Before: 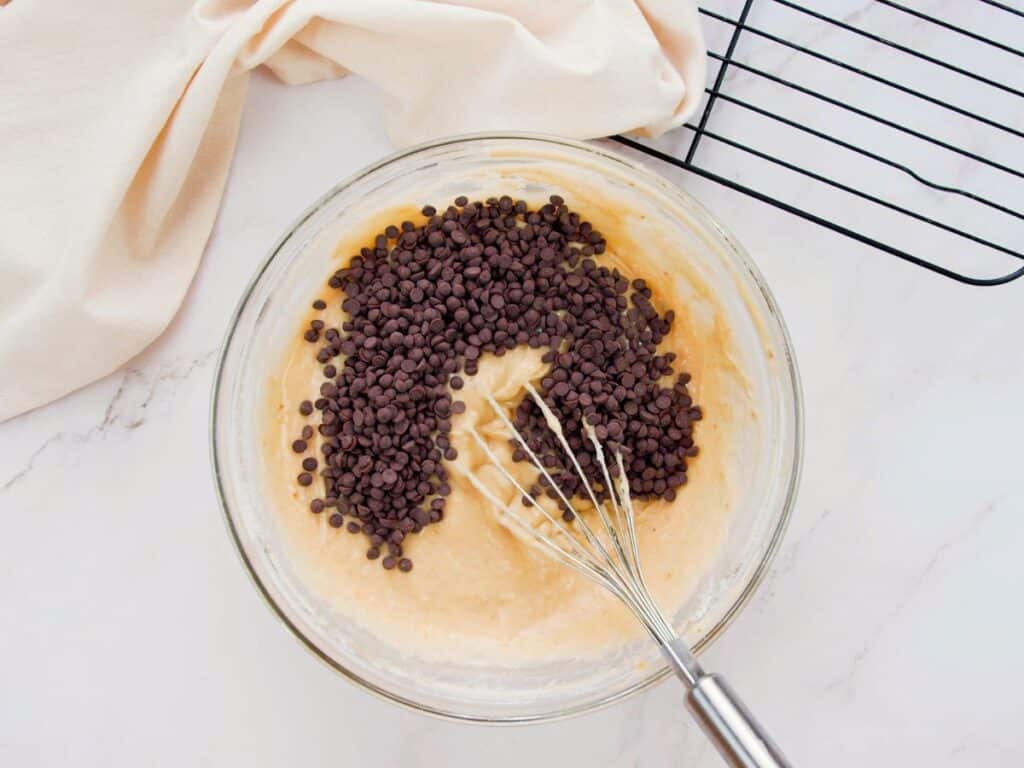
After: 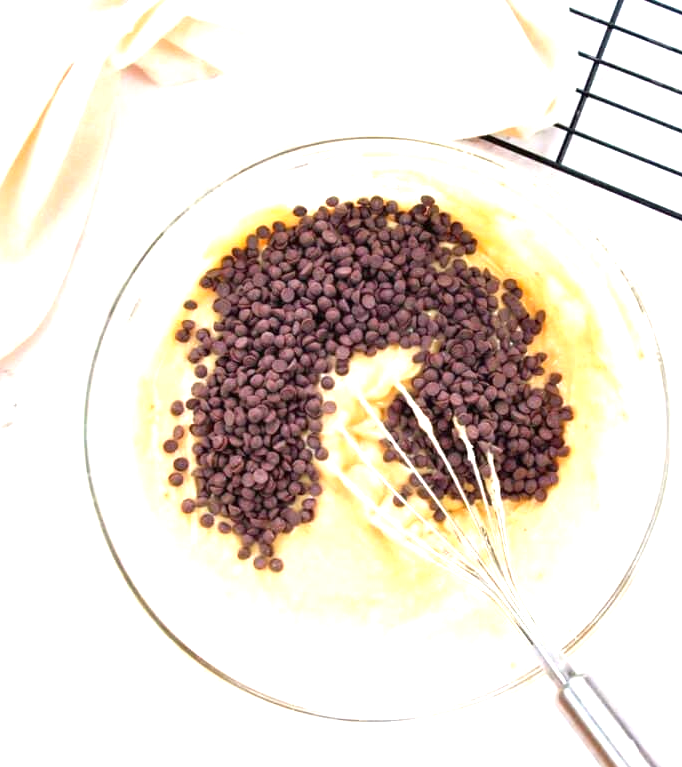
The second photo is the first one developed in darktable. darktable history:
crop and rotate: left 12.648%, right 20.685%
exposure: black level correction 0, exposure 1.2 EV, compensate exposure bias true, compensate highlight preservation false
